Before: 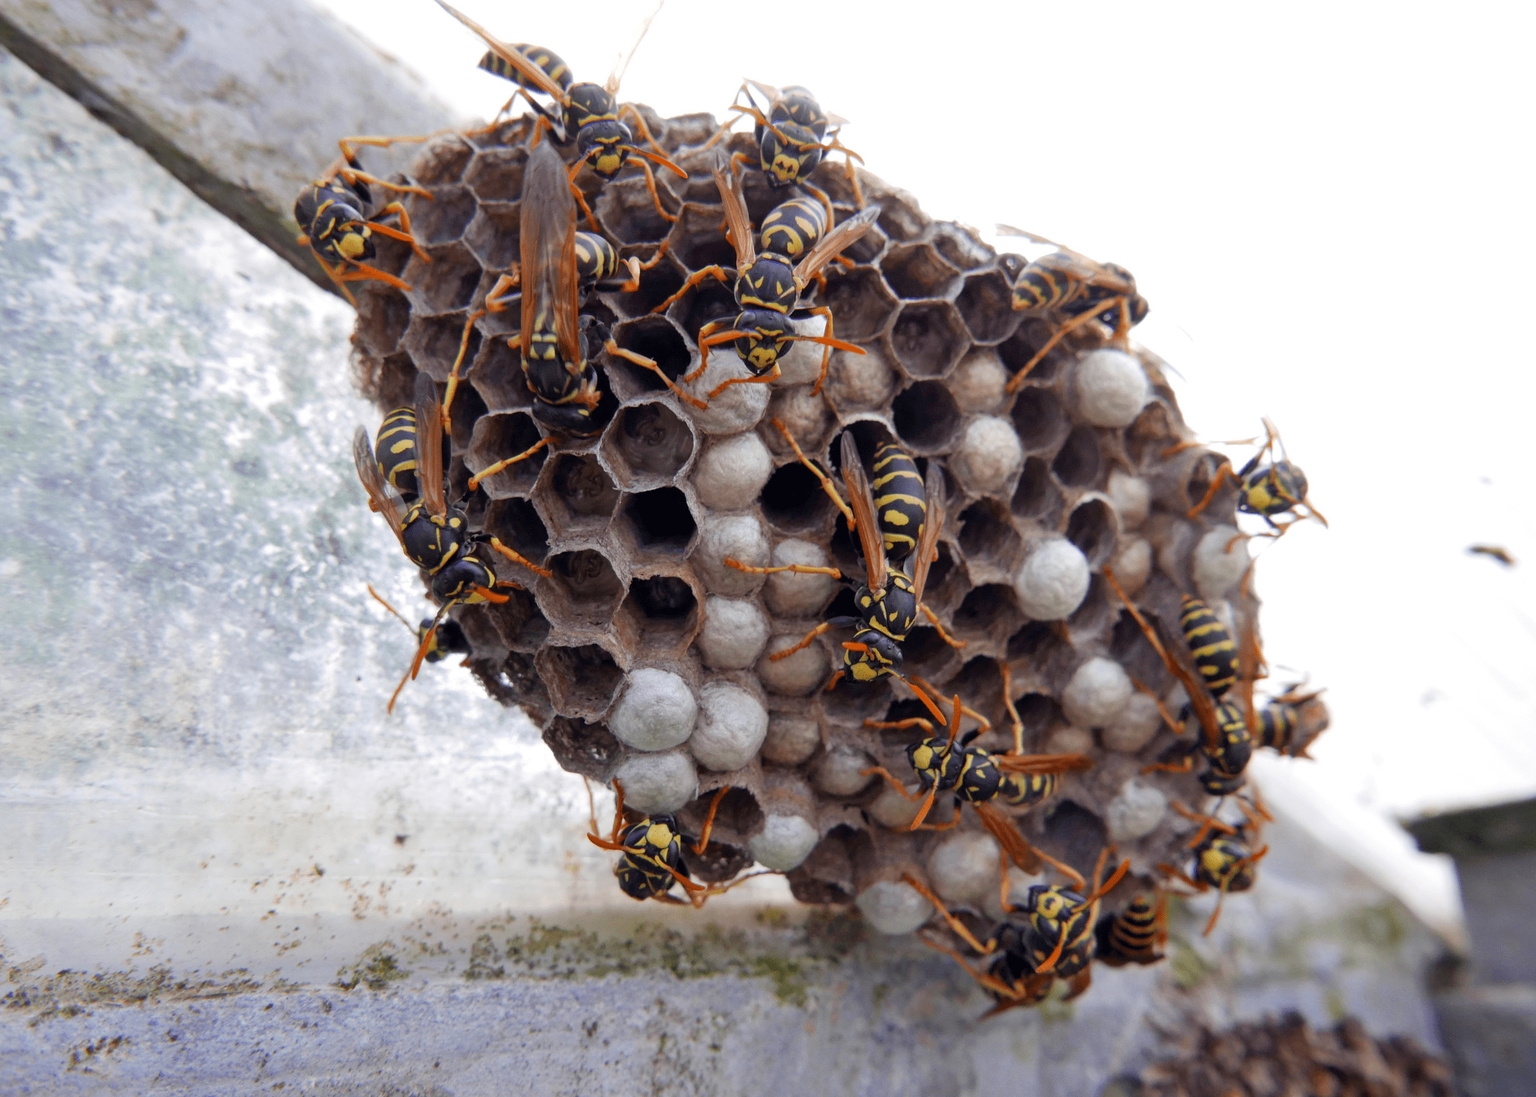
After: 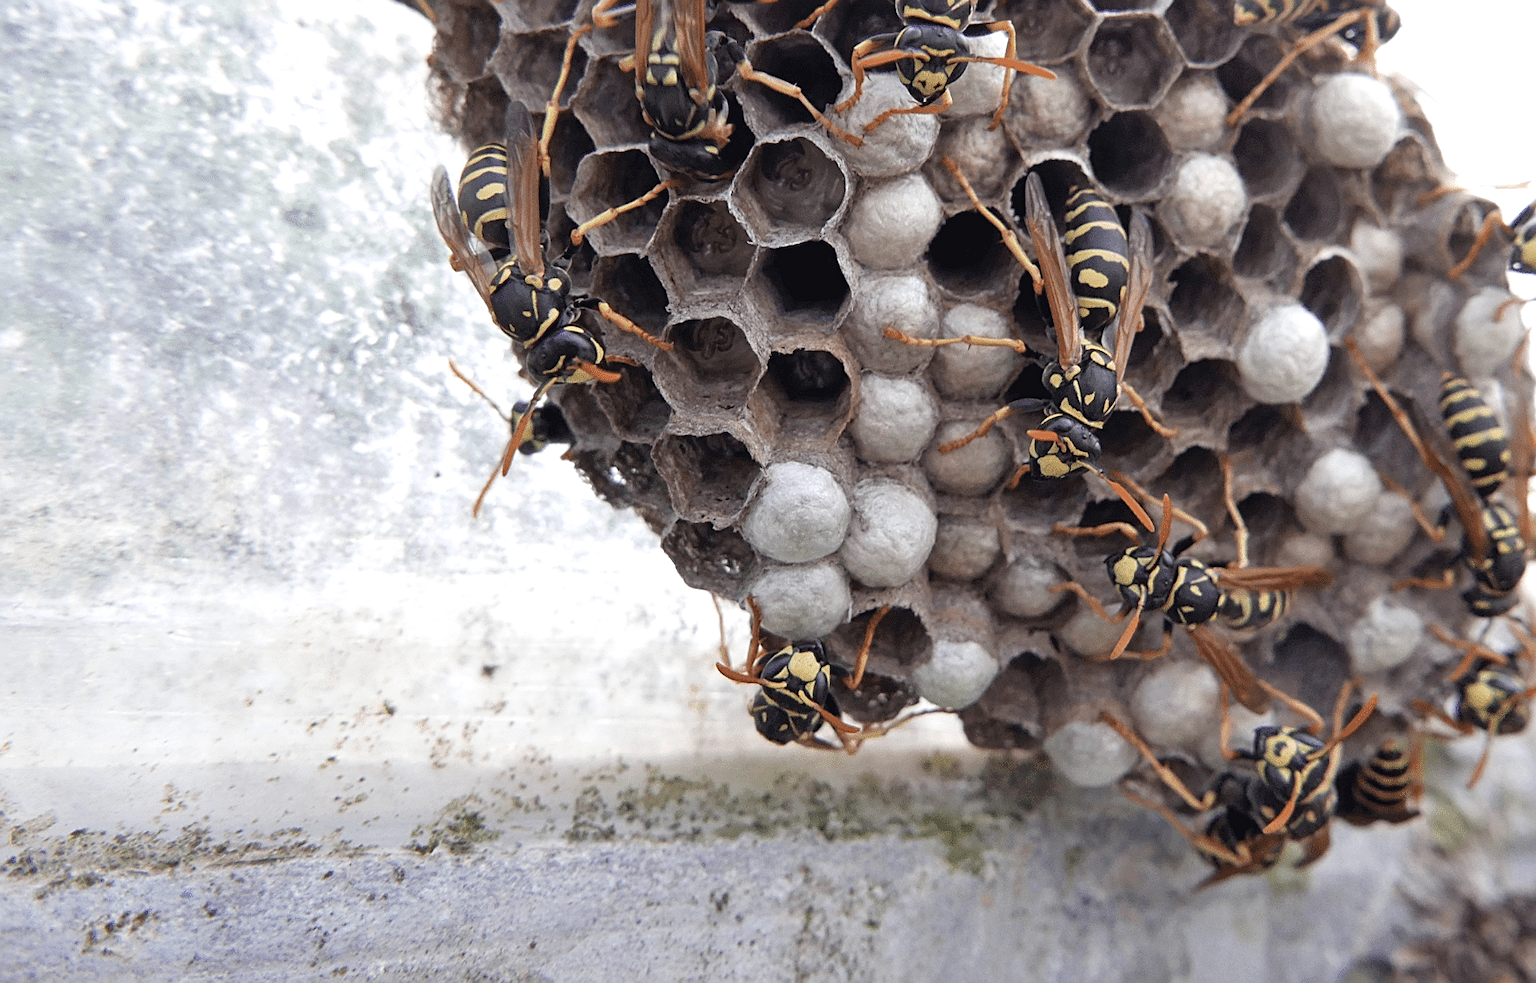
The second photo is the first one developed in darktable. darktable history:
exposure: black level correction 0.001, exposure 0.499 EV, compensate highlight preservation false
contrast brightness saturation: contrast -0.058, saturation -0.415
crop: top 26.42%, right 17.984%
sharpen: on, module defaults
